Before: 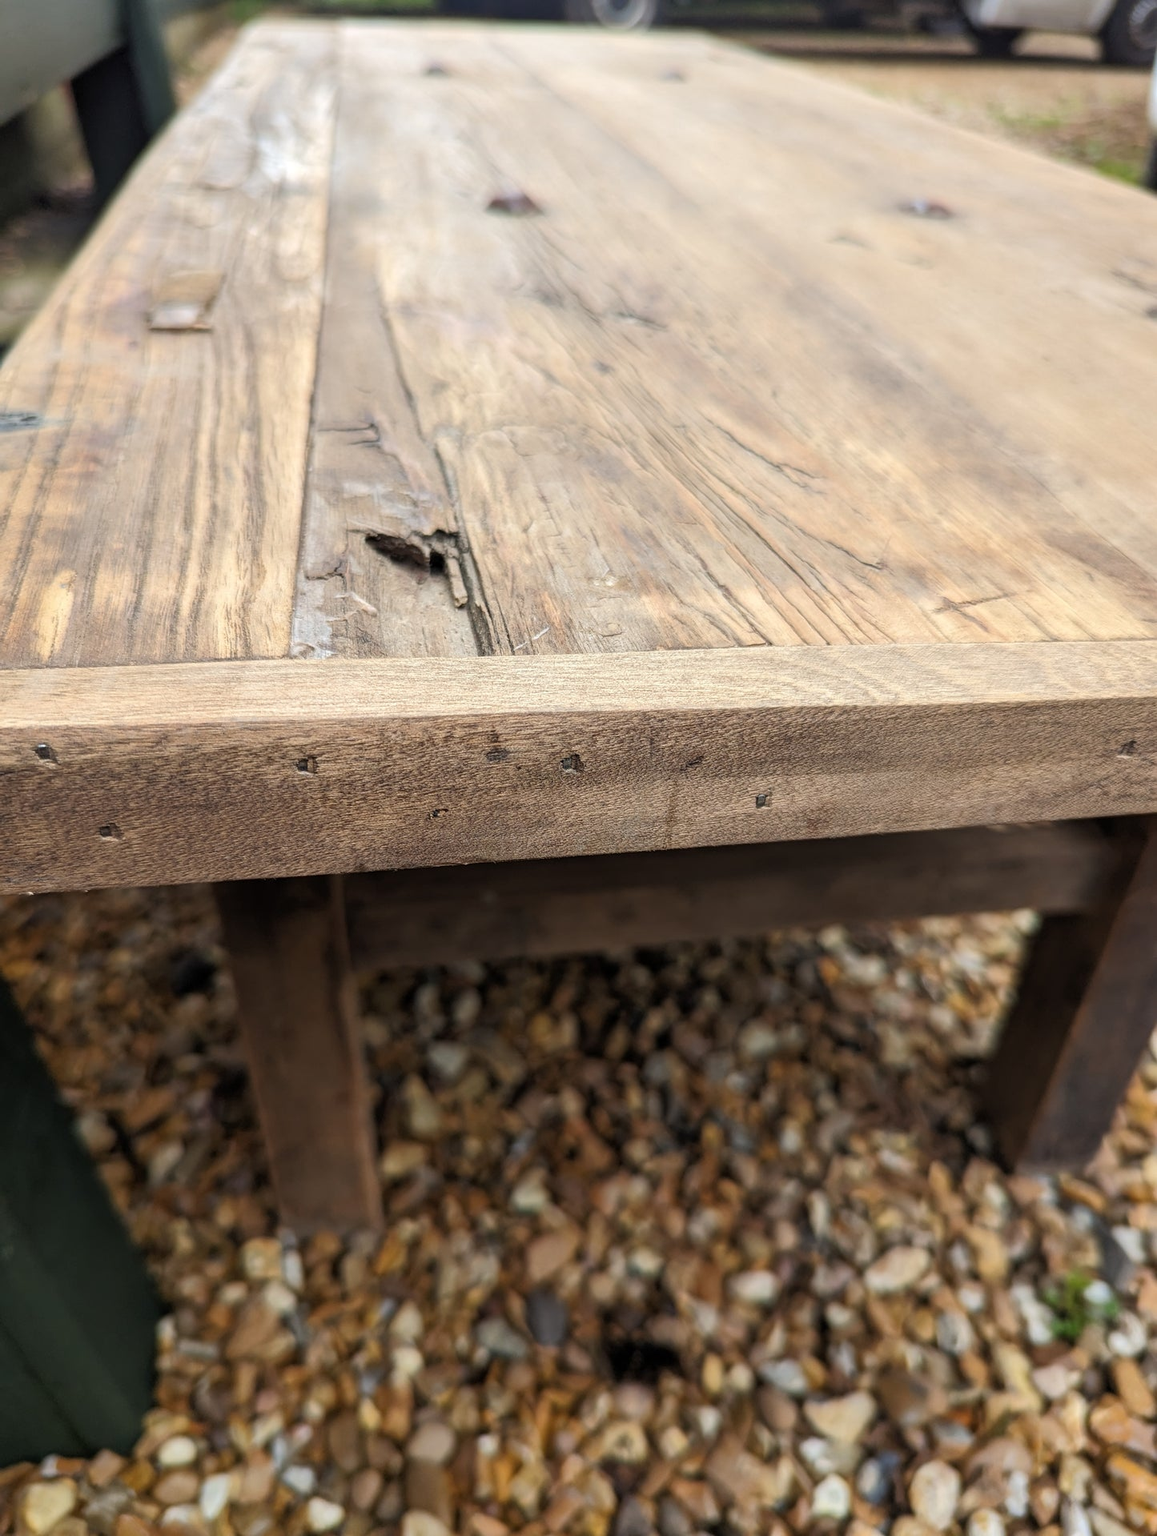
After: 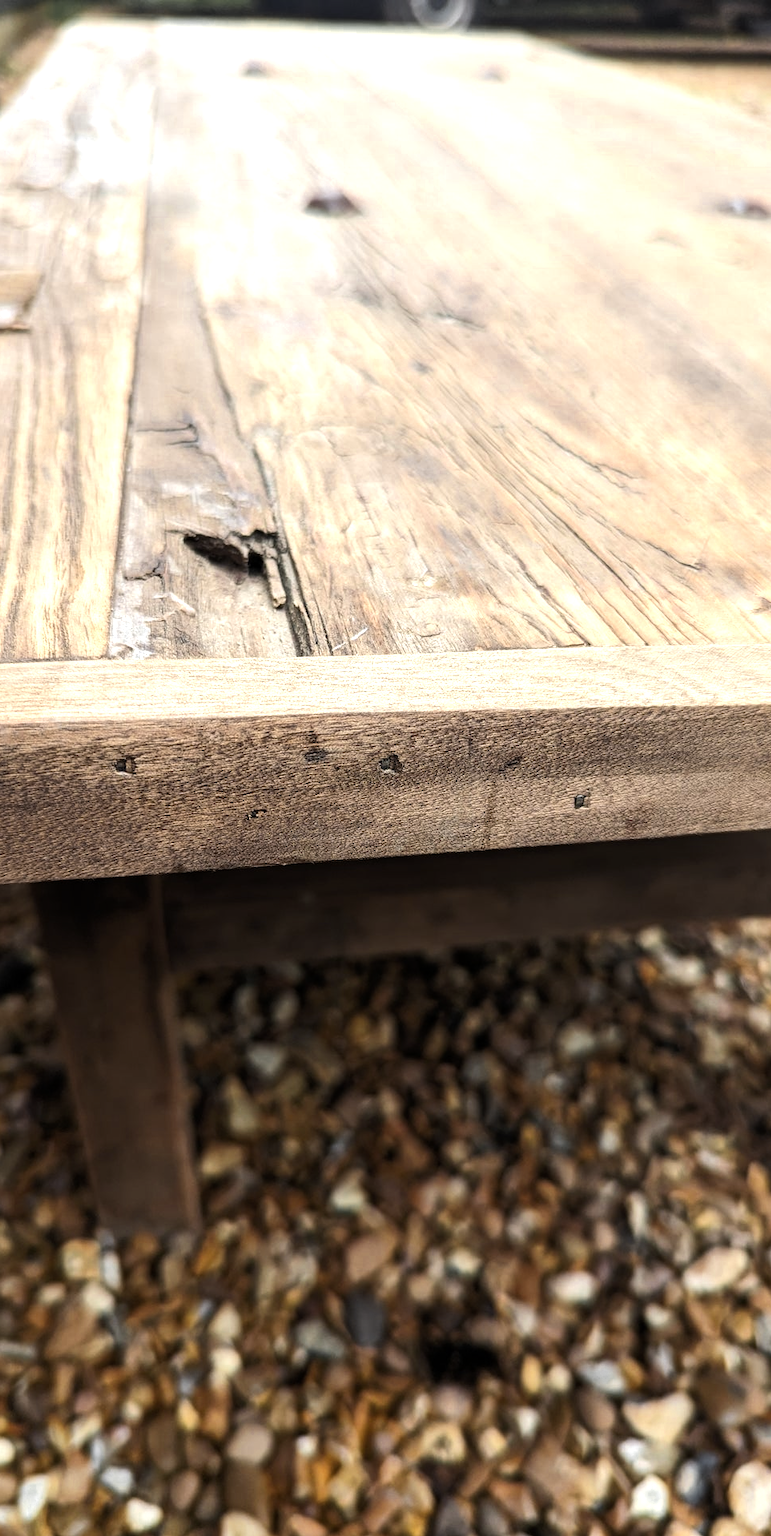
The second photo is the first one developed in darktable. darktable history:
color zones: curves: ch0 [(0.035, 0.242) (0.25, 0.5) (0.384, 0.214) (0.488, 0.255) (0.75, 0.5)]; ch1 [(0.063, 0.379) (0.25, 0.5) (0.354, 0.201) (0.489, 0.085) (0.729, 0.271)]; ch2 [(0.25, 0.5) (0.38, 0.517) (0.442, 0.51) (0.735, 0.456)]
crop and rotate: left 15.754%, right 17.579%
tone equalizer: -8 EV -0.75 EV, -7 EV -0.7 EV, -6 EV -0.6 EV, -5 EV -0.4 EV, -3 EV 0.4 EV, -2 EV 0.6 EV, -1 EV 0.7 EV, +0 EV 0.75 EV, edges refinement/feathering 500, mask exposure compensation -1.57 EV, preserve details no
